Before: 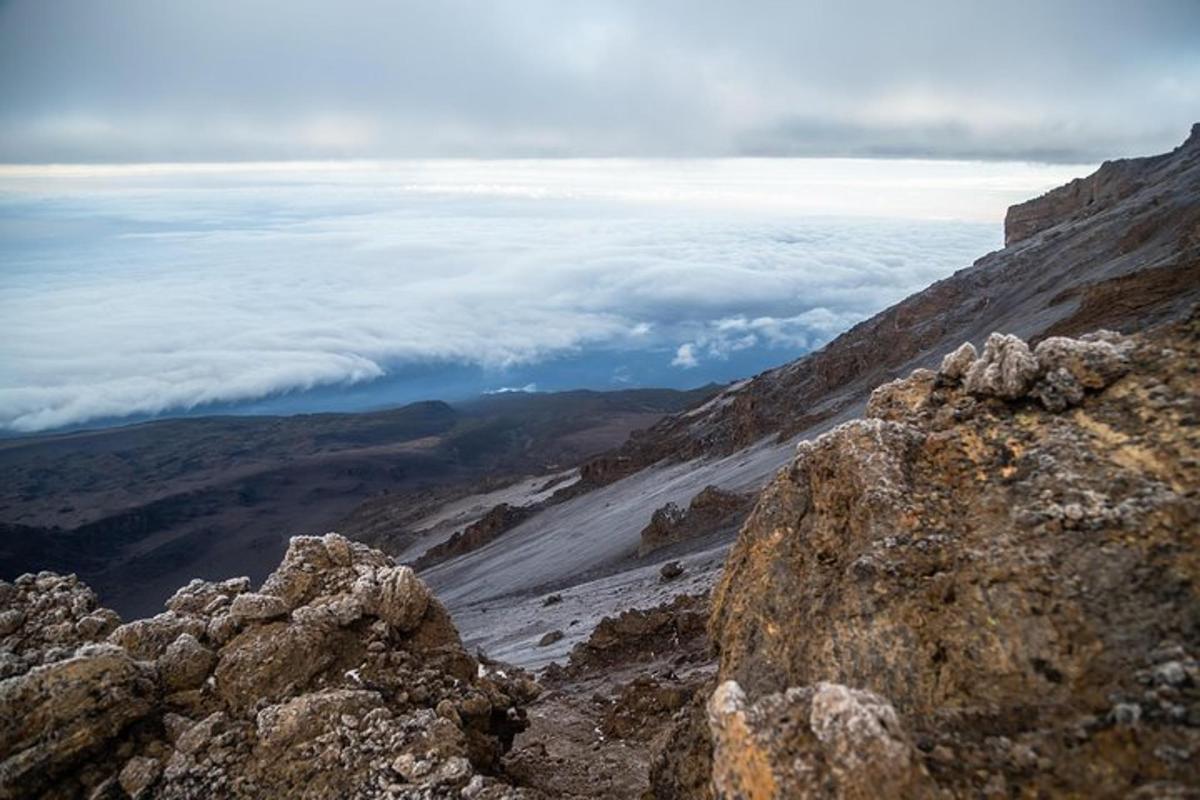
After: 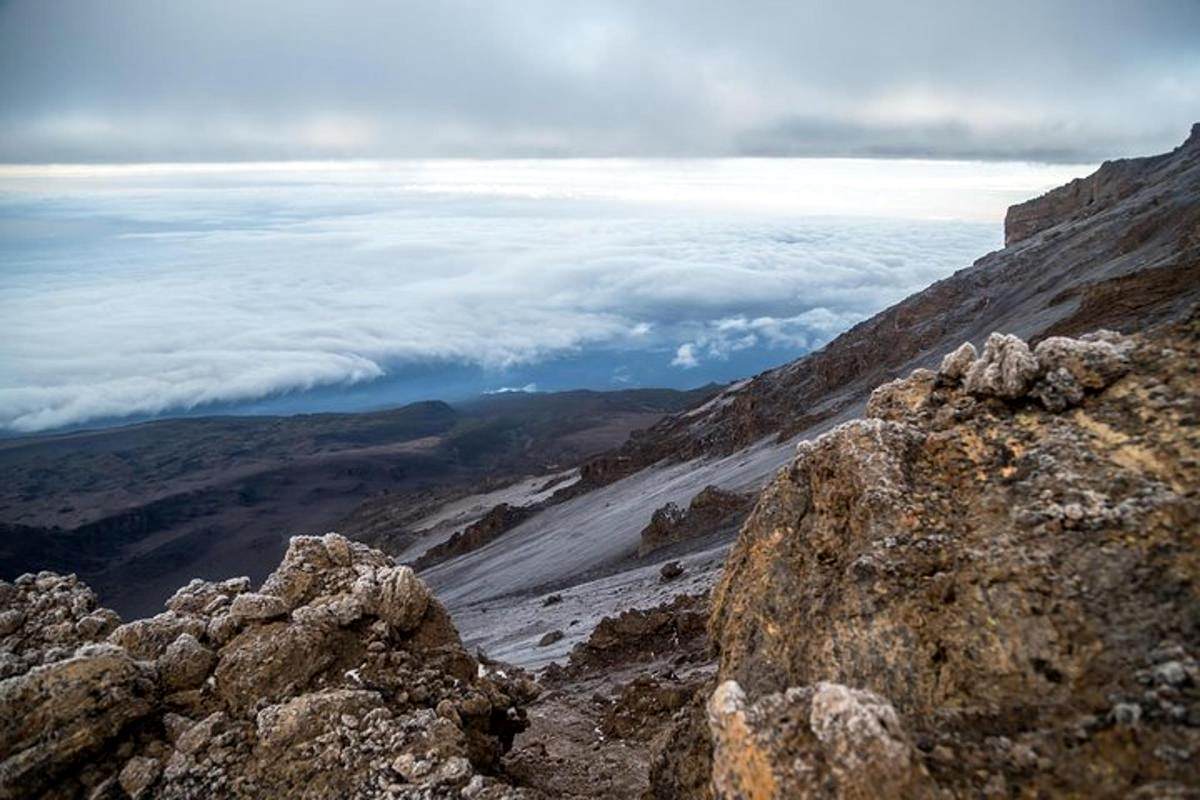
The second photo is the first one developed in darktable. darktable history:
local contrast: mode bilateral grid, contrast 19, coarseness 49, detail 129%, midtone range 0.2
